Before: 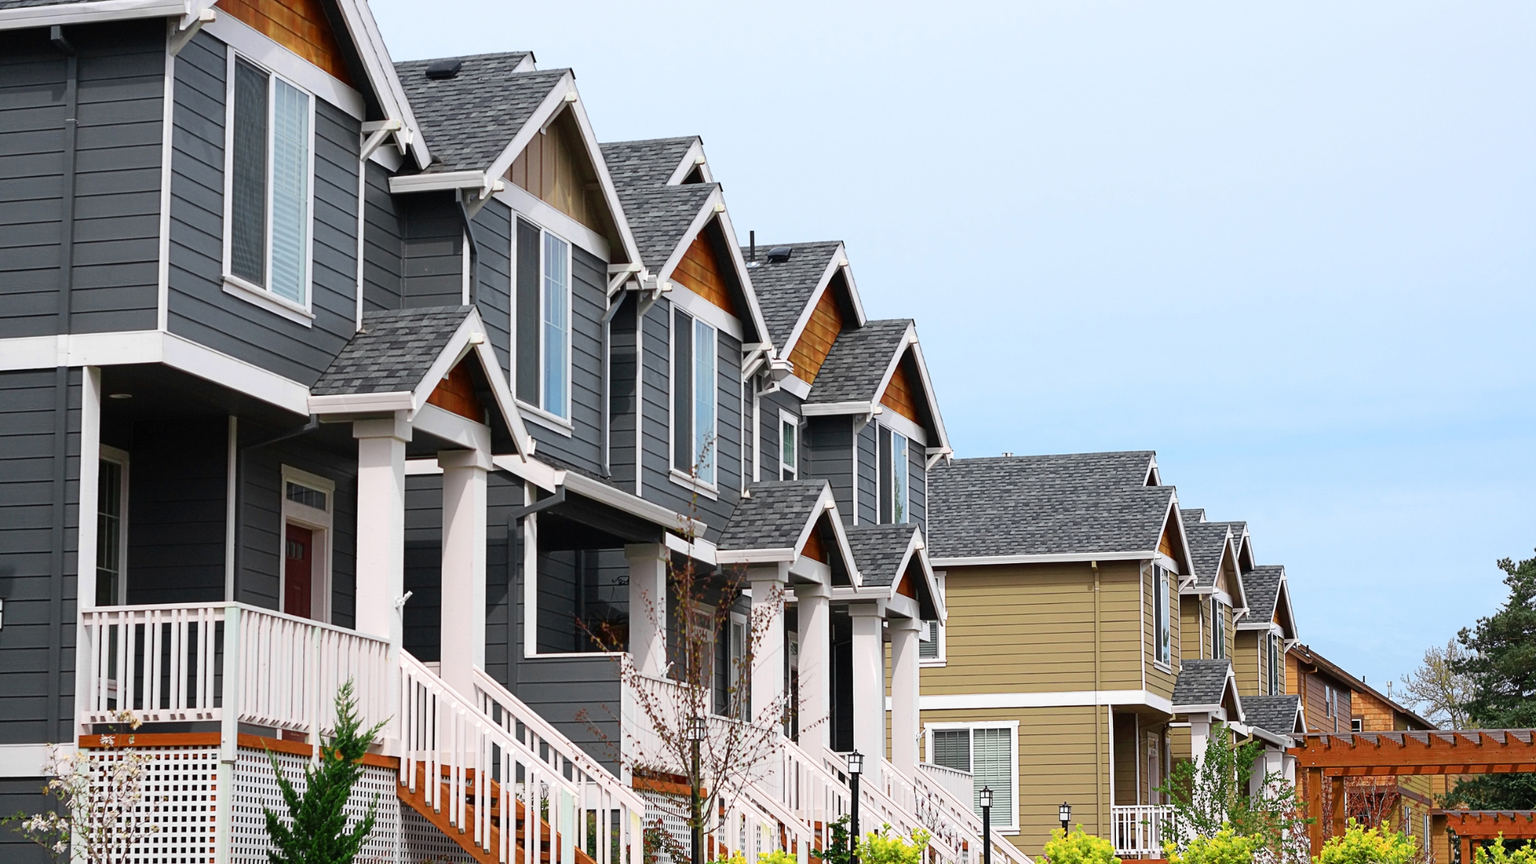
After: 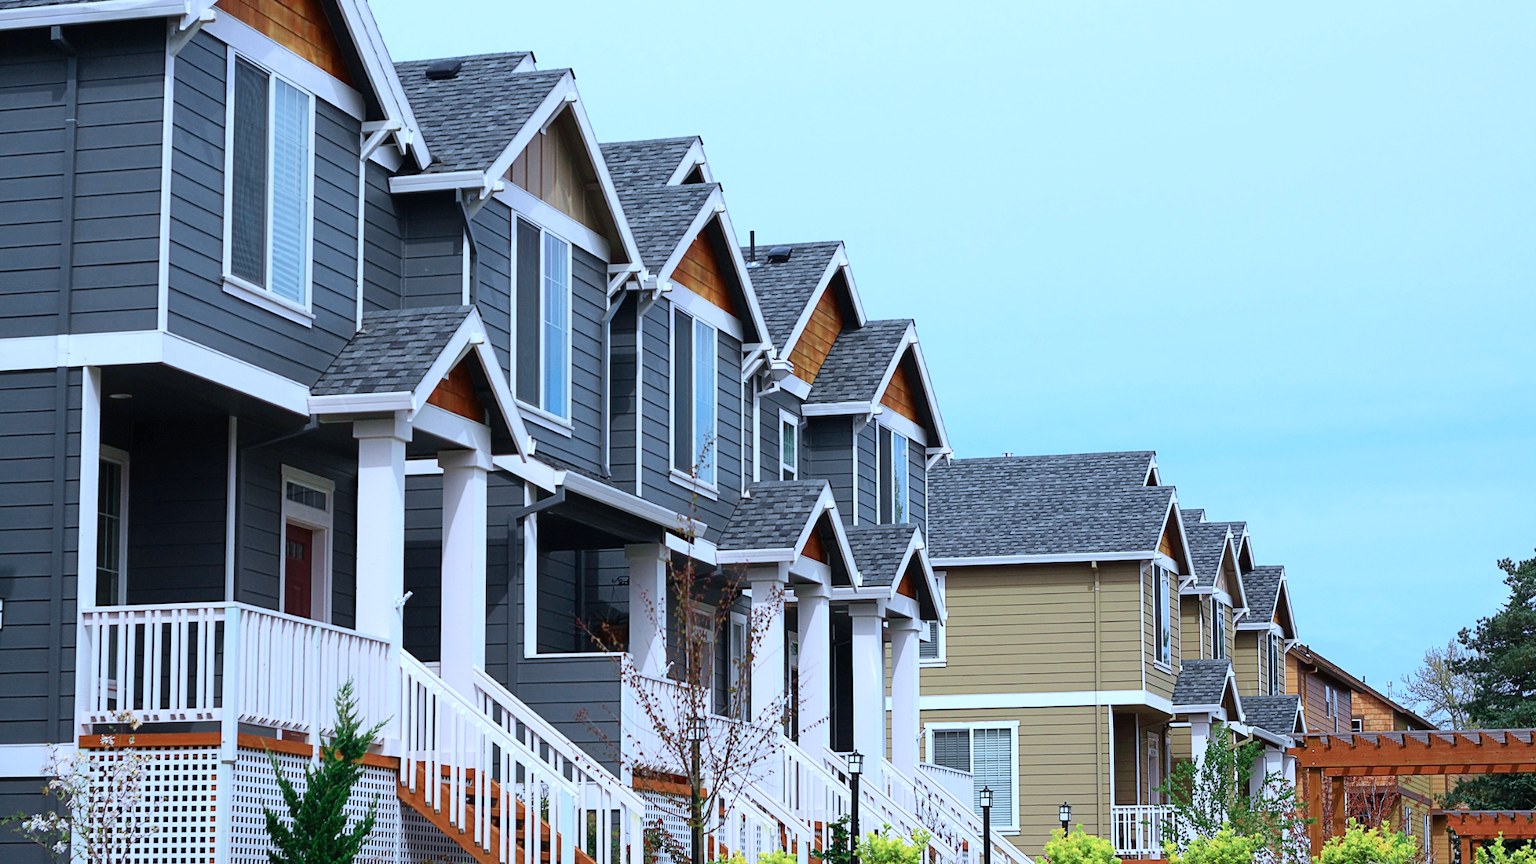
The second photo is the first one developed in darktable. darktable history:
color calibration: illuminant custom, x 0.39, y 0.387, temperature 3792.32 K
